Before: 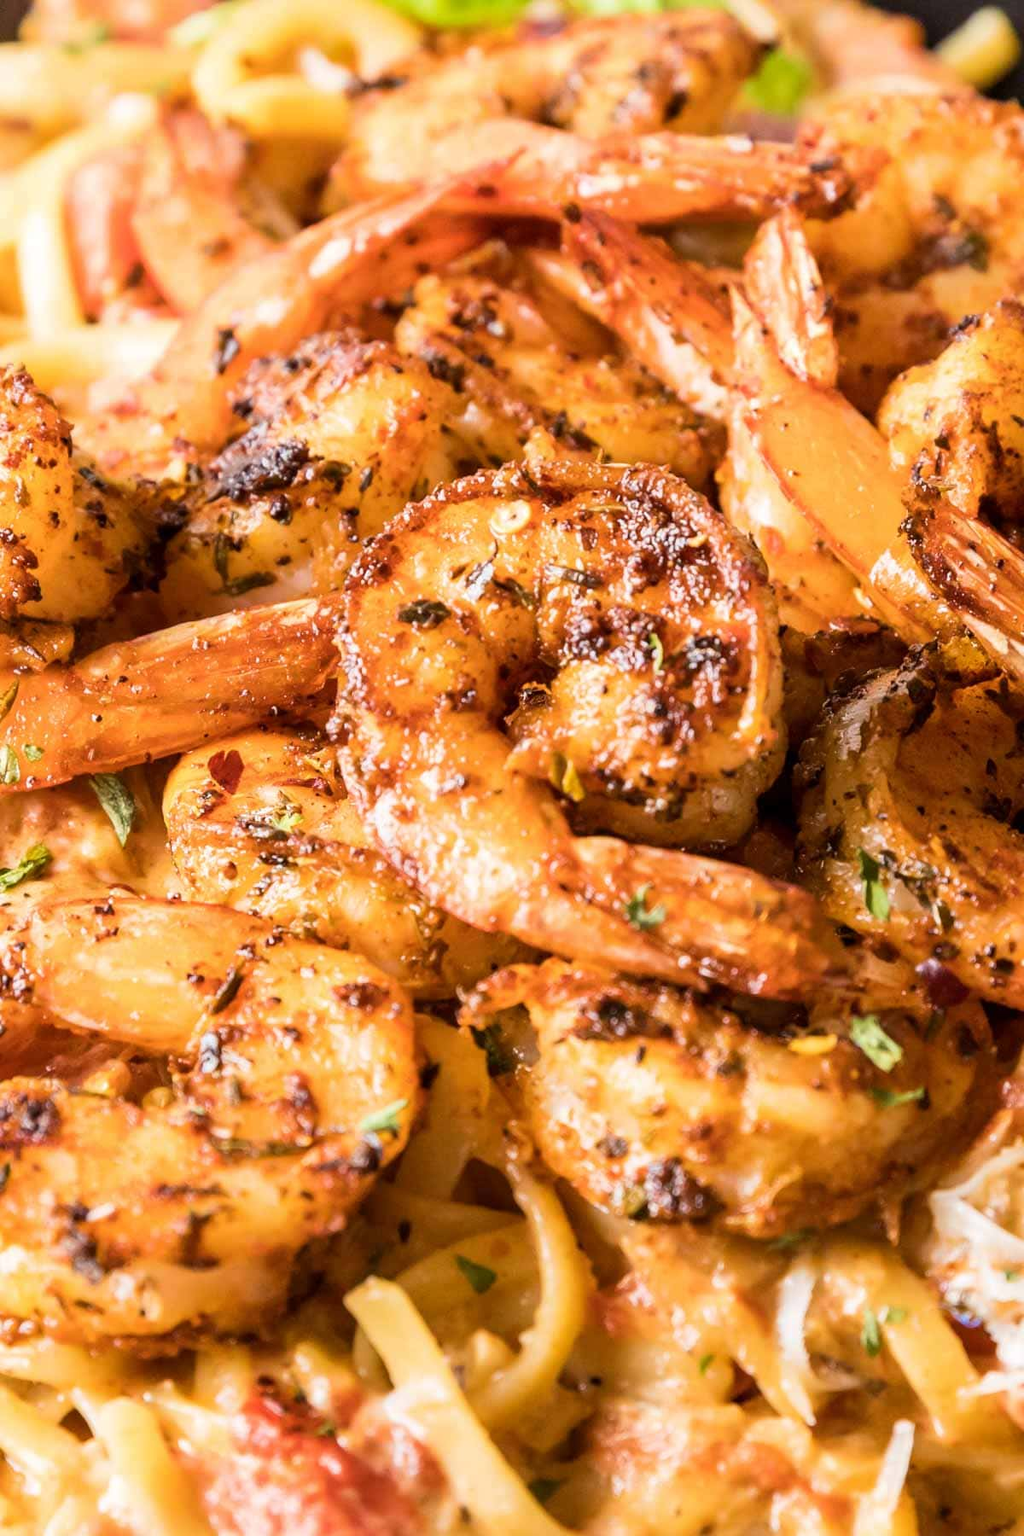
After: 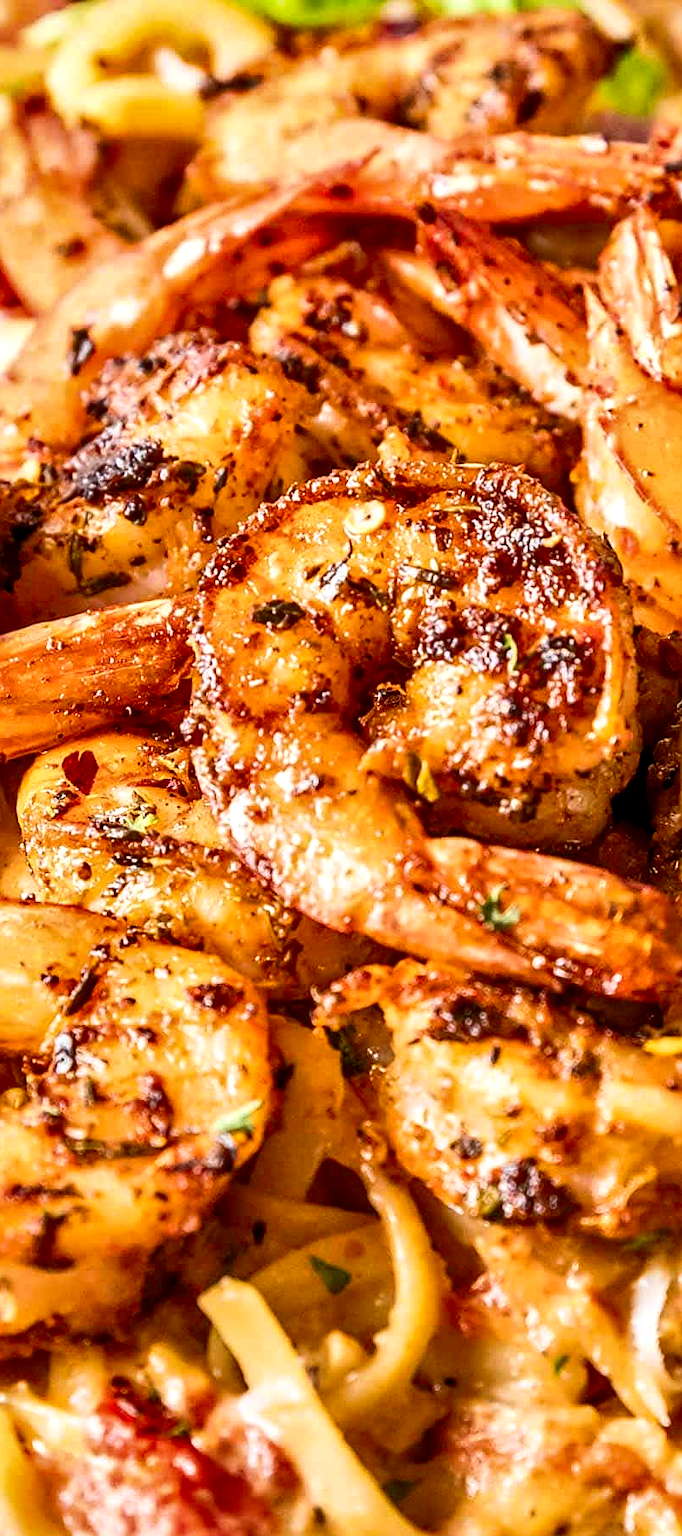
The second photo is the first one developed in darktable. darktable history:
sharpen: on, module defaults
contrast brightness saturation: contrast 0.19, brightness -0.24, saturation 0.11
shadows and highlights: low approximation 0.01, soften with gaussian
exposure: black level correction -0.003, exposure 0.04 EV, compensate highlight preservation false
local contrast: on, module defaults
crop and rotate: left 14.292%, right 19.041%
tone equalizer: -7 EV 0.15 EV, -6 EV 0.6 EV, -5 EV 1.15 EV, -4 EV 1.33 EV, -3 EV 1.15 EV, -2 EV 0.6 EV, -1 EV 0.15 EV, mask exposure compensation -0.5 EV
